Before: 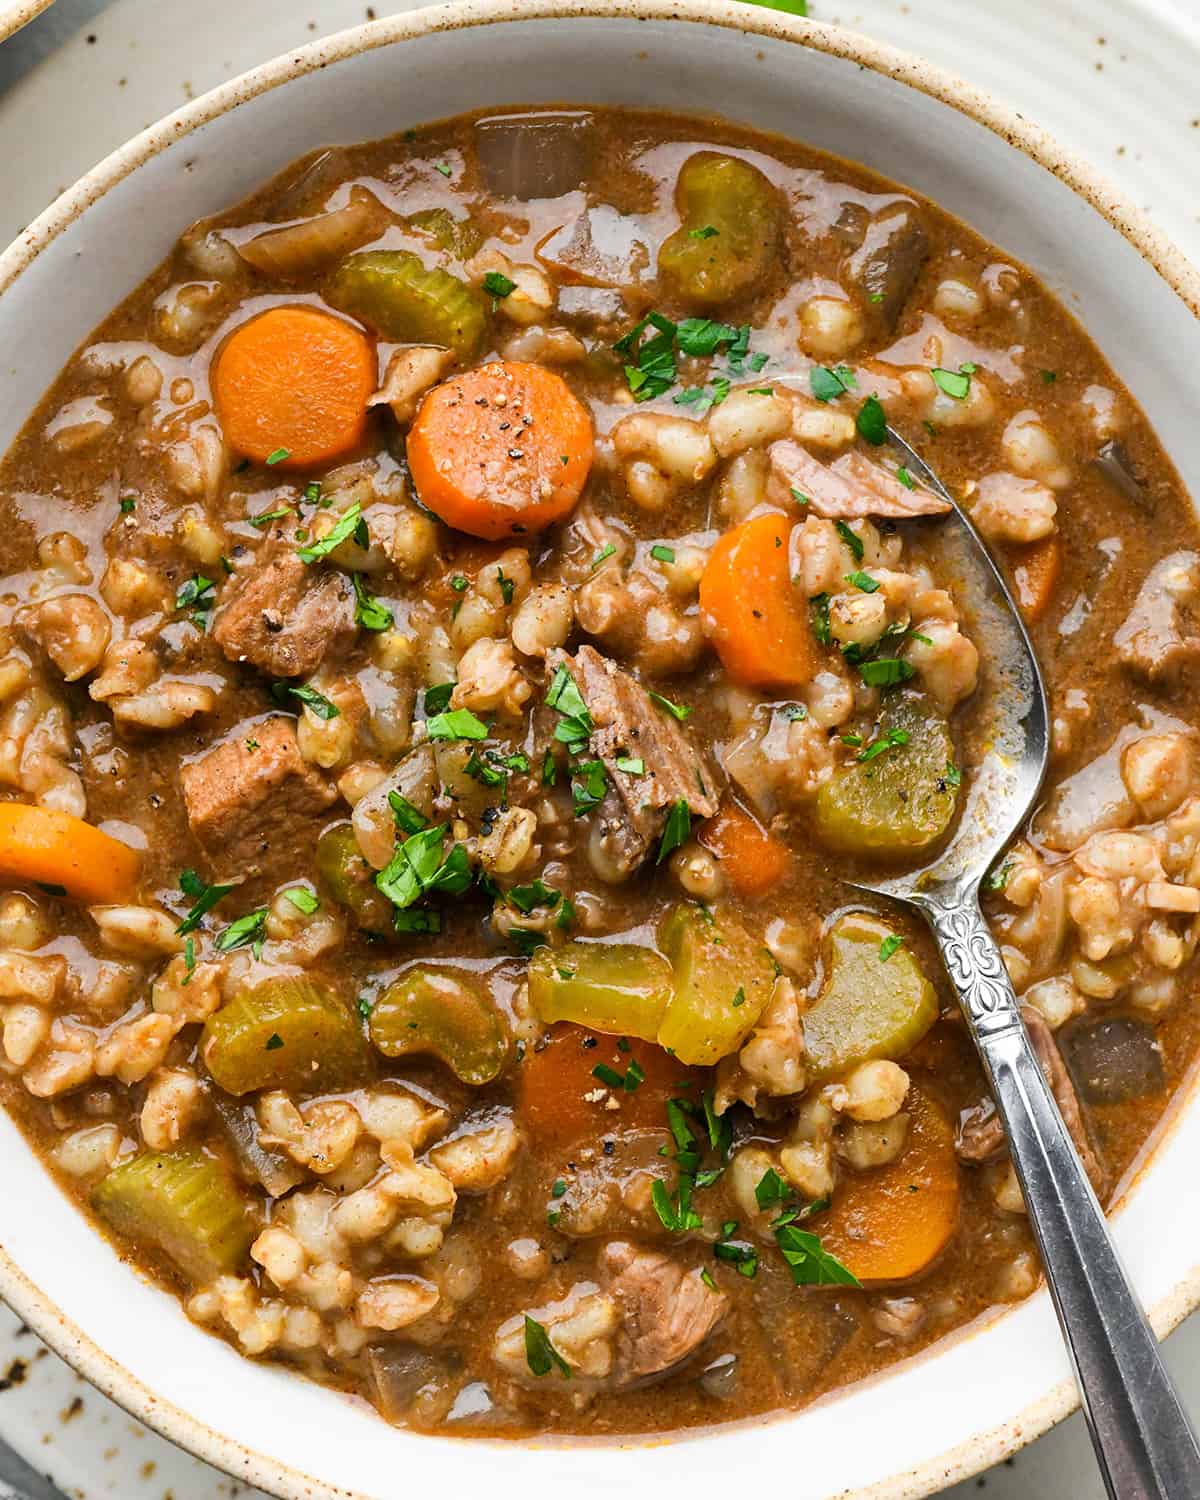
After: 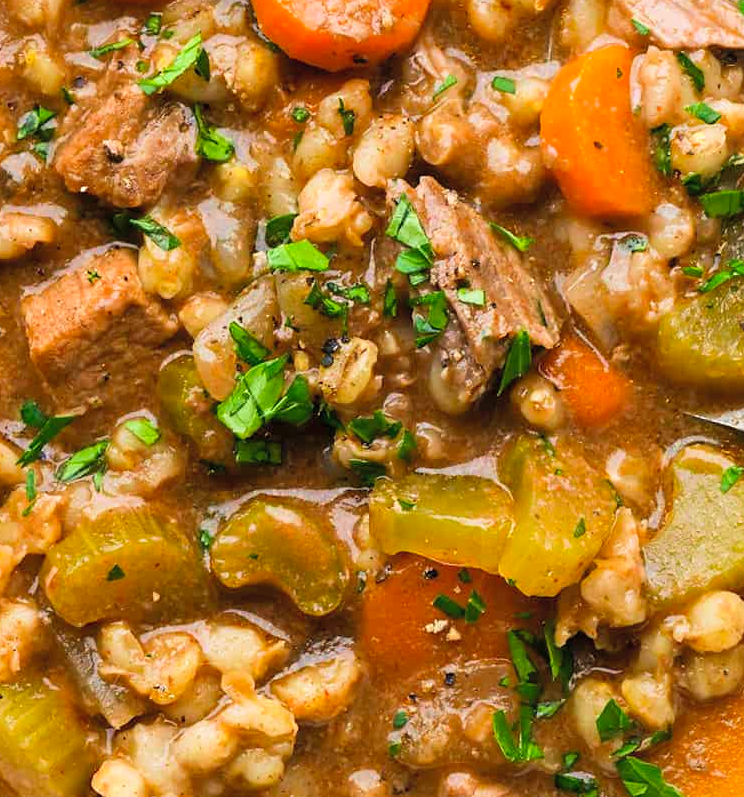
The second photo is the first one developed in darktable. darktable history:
crop: left 13.312%, top 31.28%, right 24.627%, bottom 15.582%
contrast brightness saturation: brightness 0.09, saturation 0.19
velvia: on, module defaults
